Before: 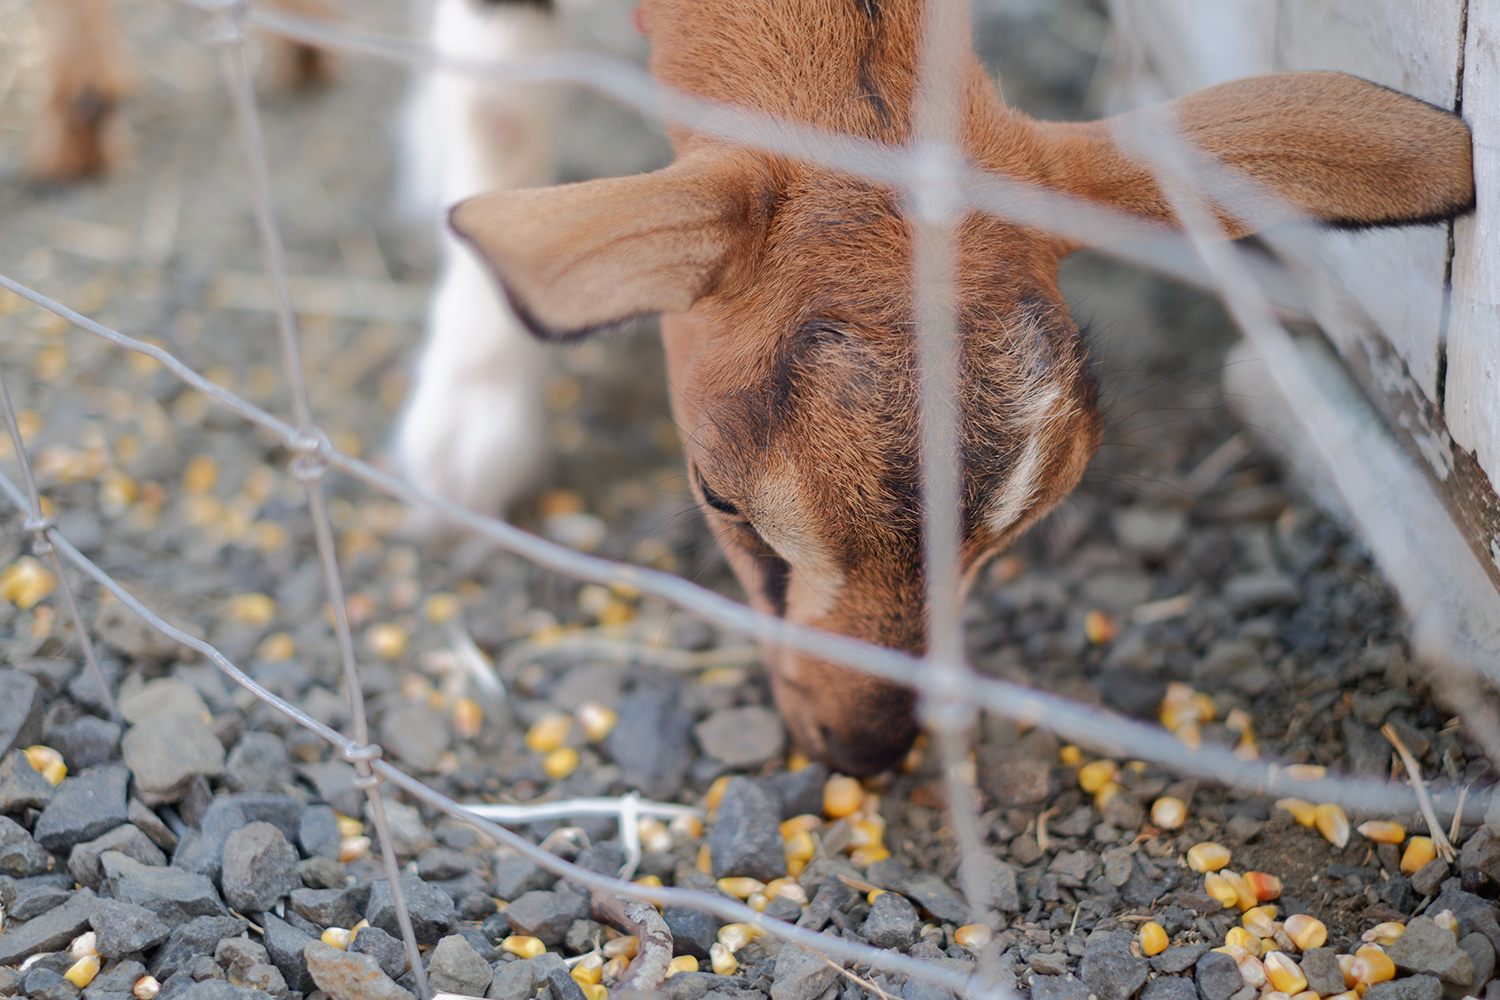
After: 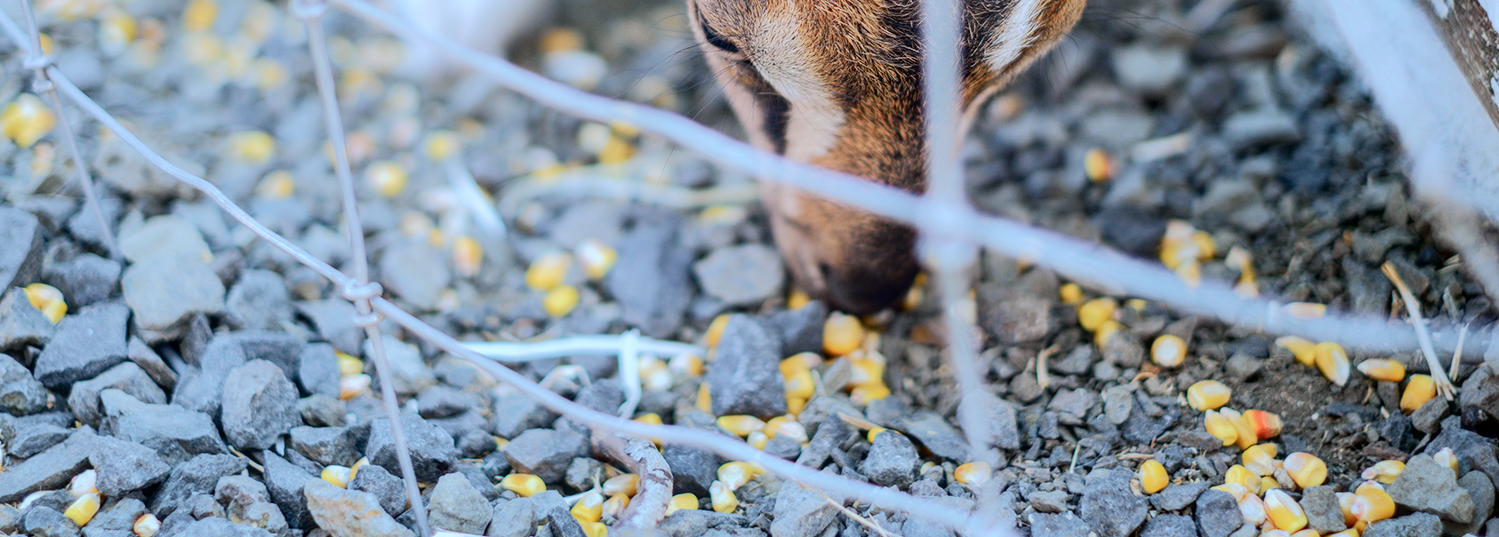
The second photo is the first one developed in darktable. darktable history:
tone curve: curves: ch0 [(0, 0.022) (0.114, 0.083) (0.281, 0.315) (0.447, 0.557) (0.588, 0.711) (0.786, 0.839) (0.999, 0.949)]; ch1 [(0, 0) (0.389, 0.352) (0.458, 0.433) (0.486, 0.474) (0.509, 0.505) (0.535, 0.53) (0.555, 0.557) (0.586, 0.622) (0.677, 0.724) (1, 1)]; ch2 [(0, 0) (0.369, 0.388) (0.449, 0.431) (0.501, 0.5) (0.528, 0.52) (0.561, 0.59) (0.697, 0.721) (1, 1)], color space Lab, independent channels, preserve colors none
white balance: red 0.925, blue 1.046
local contrast: on, module defaults
color calibration: illuminant as shot in camera, x 0.358, y 0.373, temperature 4628.91 K
crop and rotate: top 46.237%
